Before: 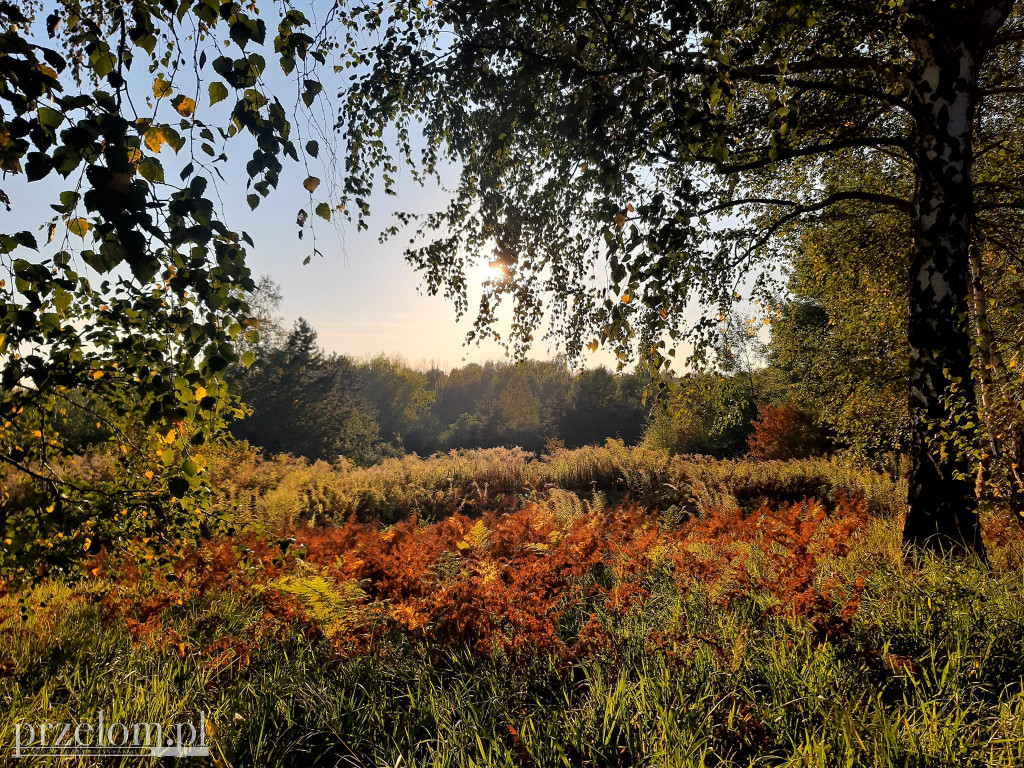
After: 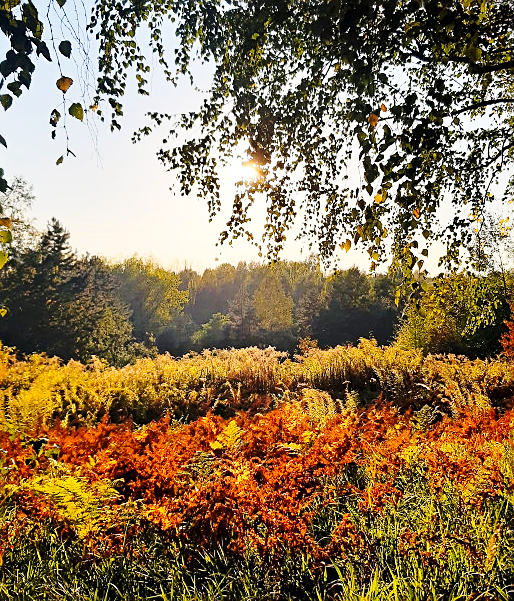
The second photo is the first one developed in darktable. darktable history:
base curve: curves: ch0 [(0, 0) (0.028, 0.03) (0.121, 0.232) (0.46, 0.748) (0.859, 0.968) (1, 1)], preserve colors none
crop and rotate: angle 0.014°, left 24.204%, top 13.135%, right 25.52%, bottom 8.469%
color balance rgb: power › luminance 1.519%, linear chroma grading › global chroma 14.661%, perceptual saturation grading › global saturation 0.799%, global vibrance 20%
sharpen: on, module defaults
